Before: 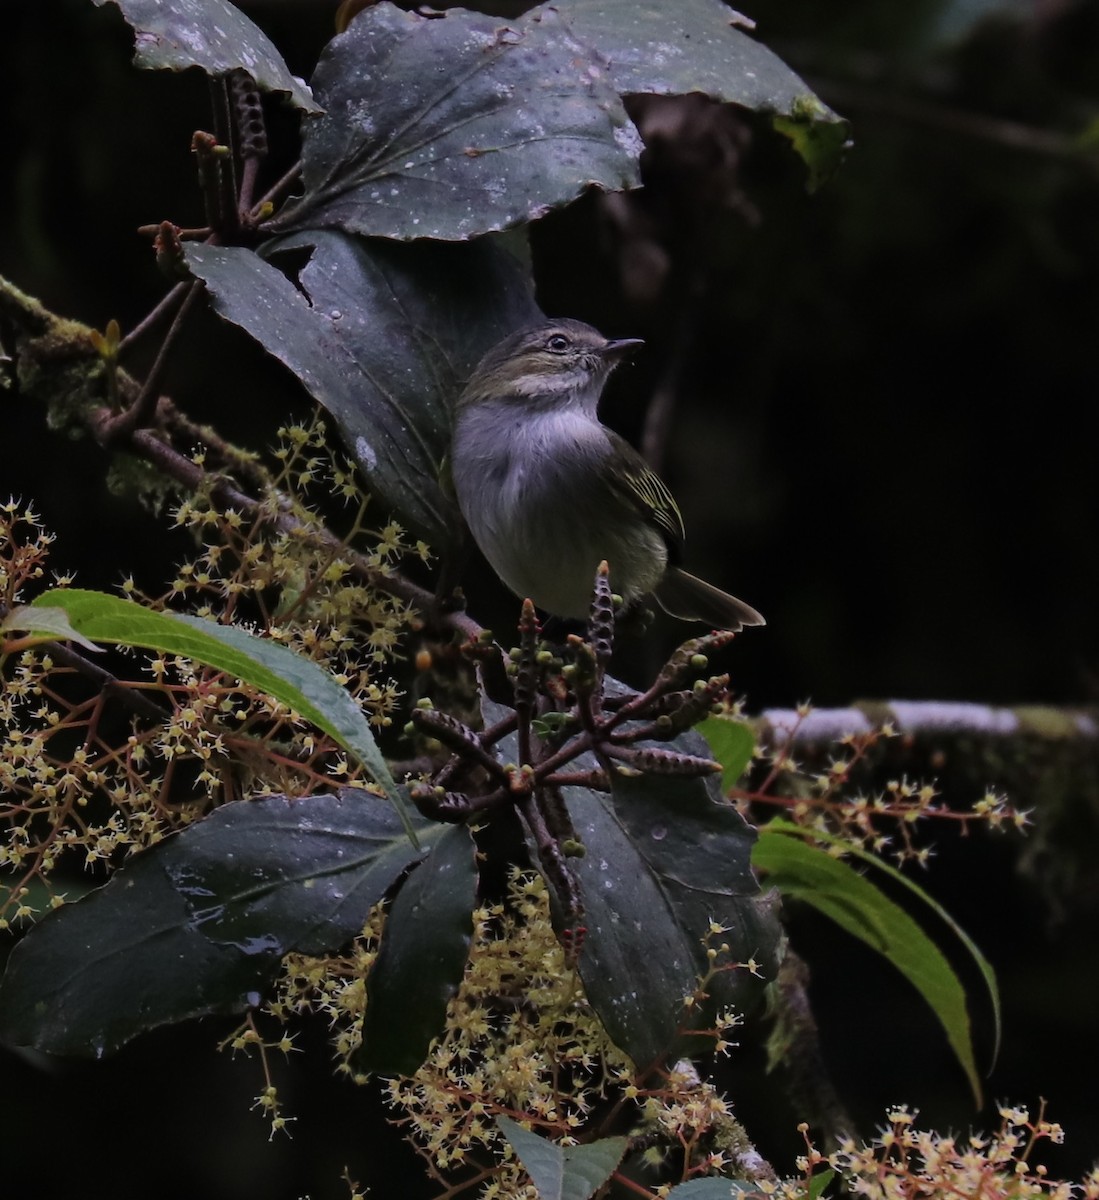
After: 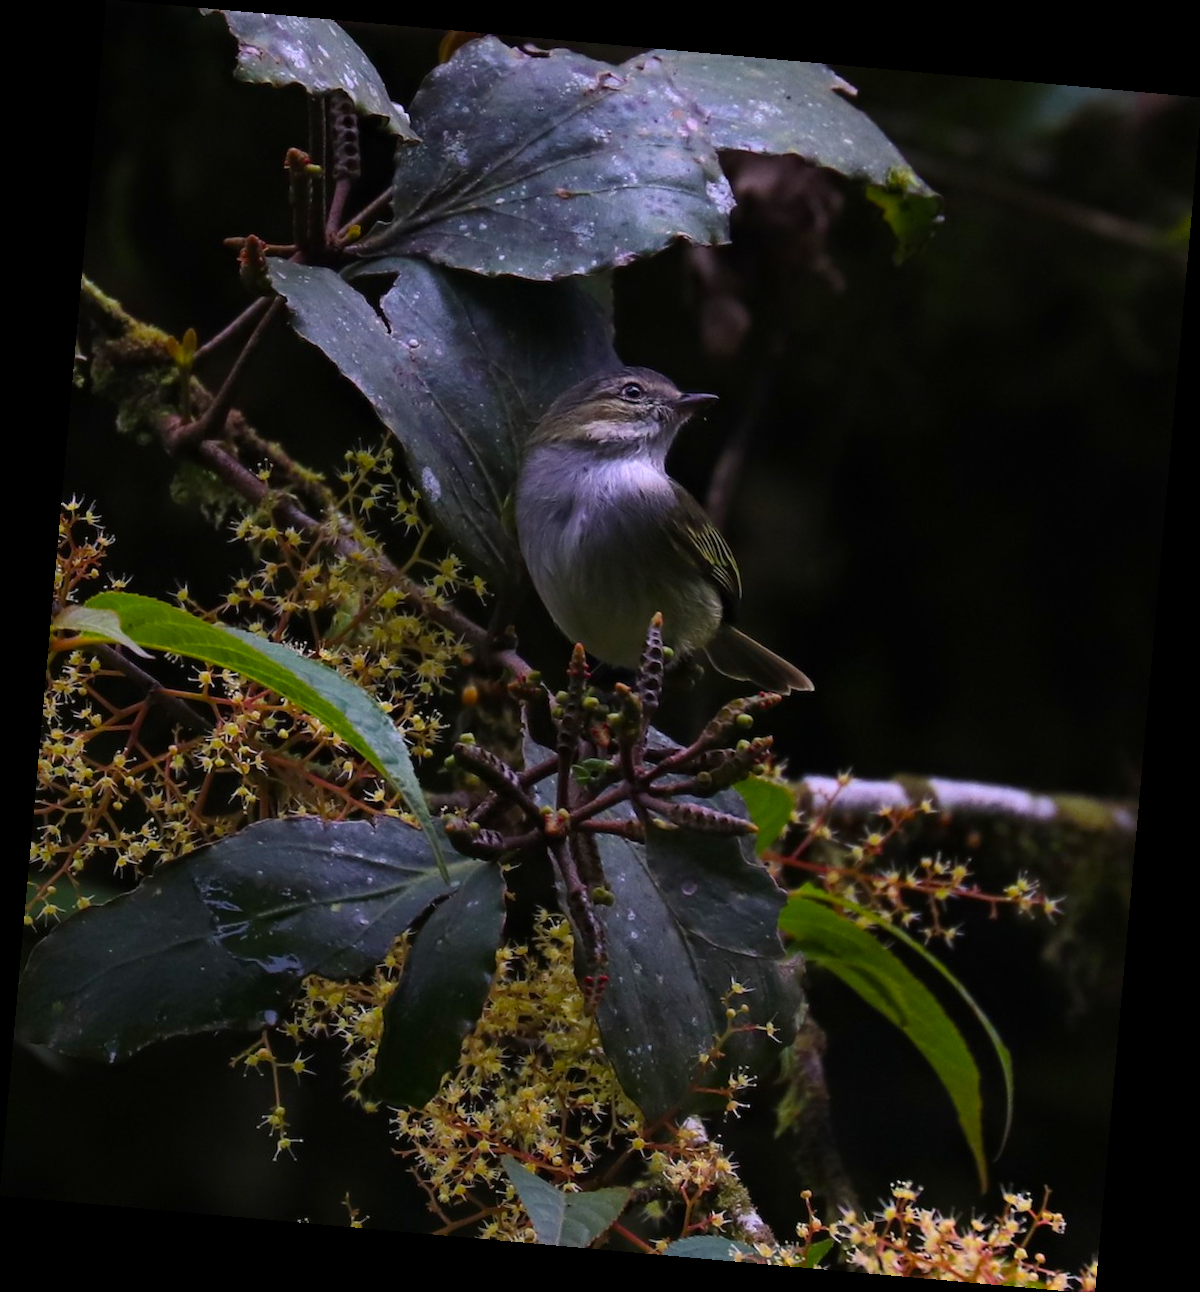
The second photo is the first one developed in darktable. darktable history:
color balance rgb: linear chroma grading › global chroma 15%, perceptual saturation grading › global saturation 30%
tone equalizer: -8 EV 0.001 EV, -7 EV -0.002 EV, -6 EV 0.002 EV, -5 EV -0.03 EV, -4 EV -0.116 EV, -3 EV -0.169 EV, -2 EV 0.24 EV, -1 EV 0.702 EV, +0 EV 0.493 EV
rotate and perspective: rotation 5.12°, automatic cropping off
